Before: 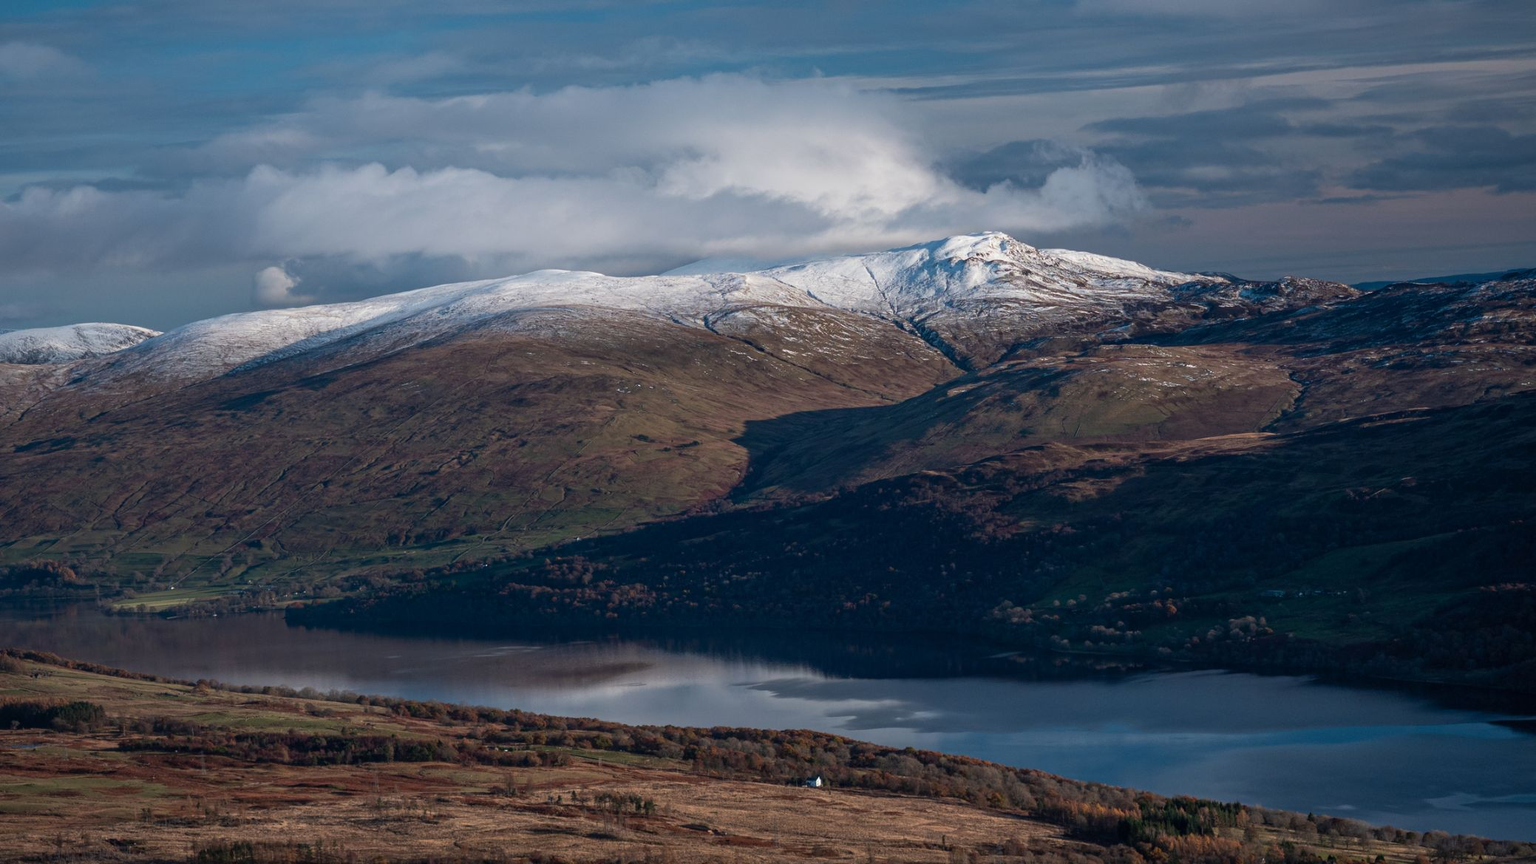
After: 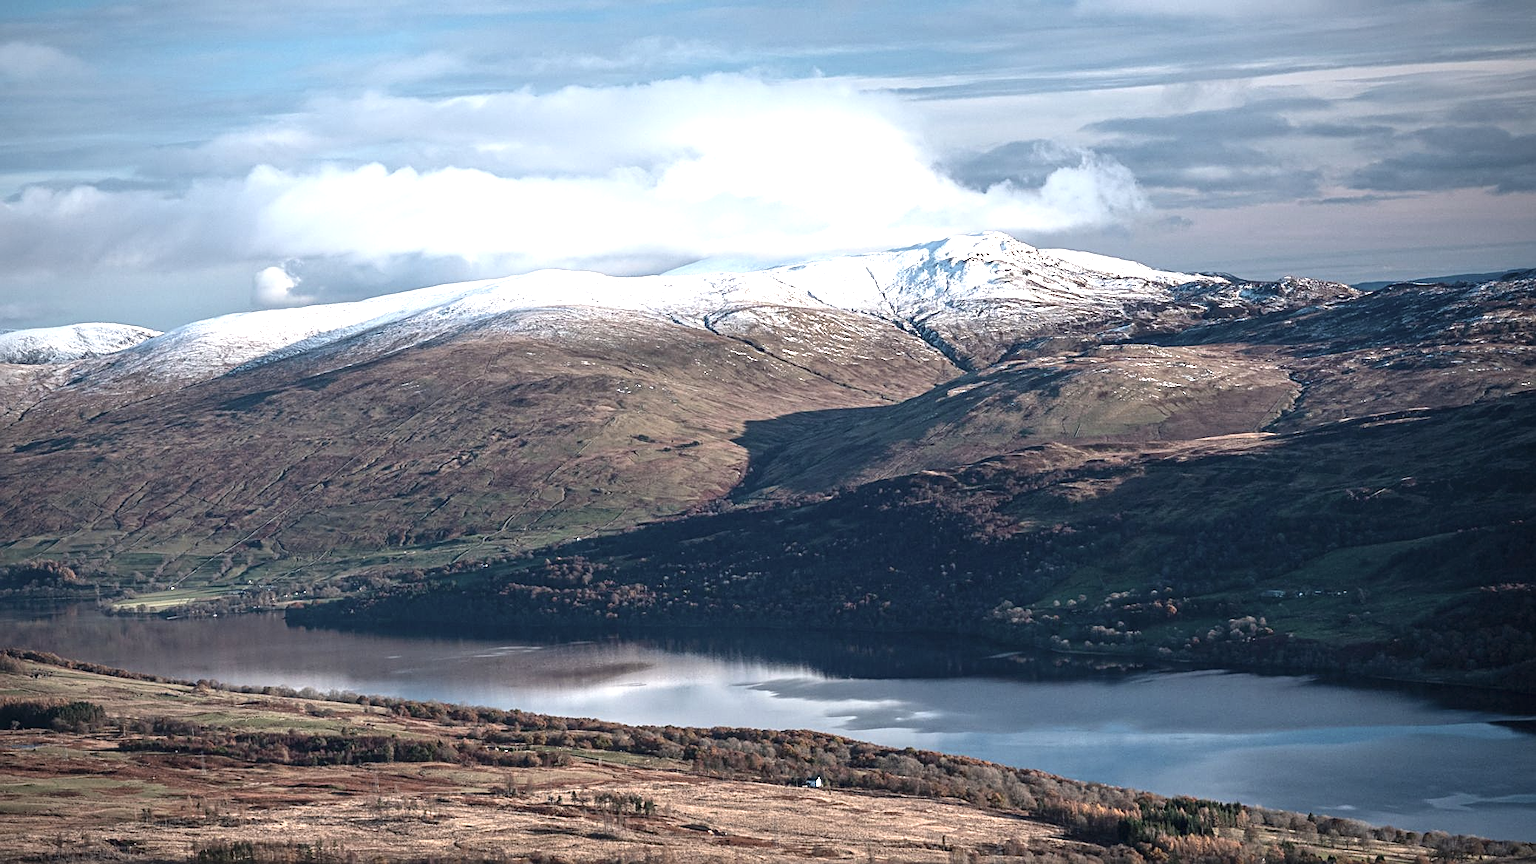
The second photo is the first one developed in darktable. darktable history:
sharpen: on, module defaults
exposure: black level correction 0, exposure 1.634 EV, compensate highlight preservation false
contrast brightness saturation: contrast 0.104, saturation -0.353
vignetting: fall-off radius 63.75%, saturation -0.026
